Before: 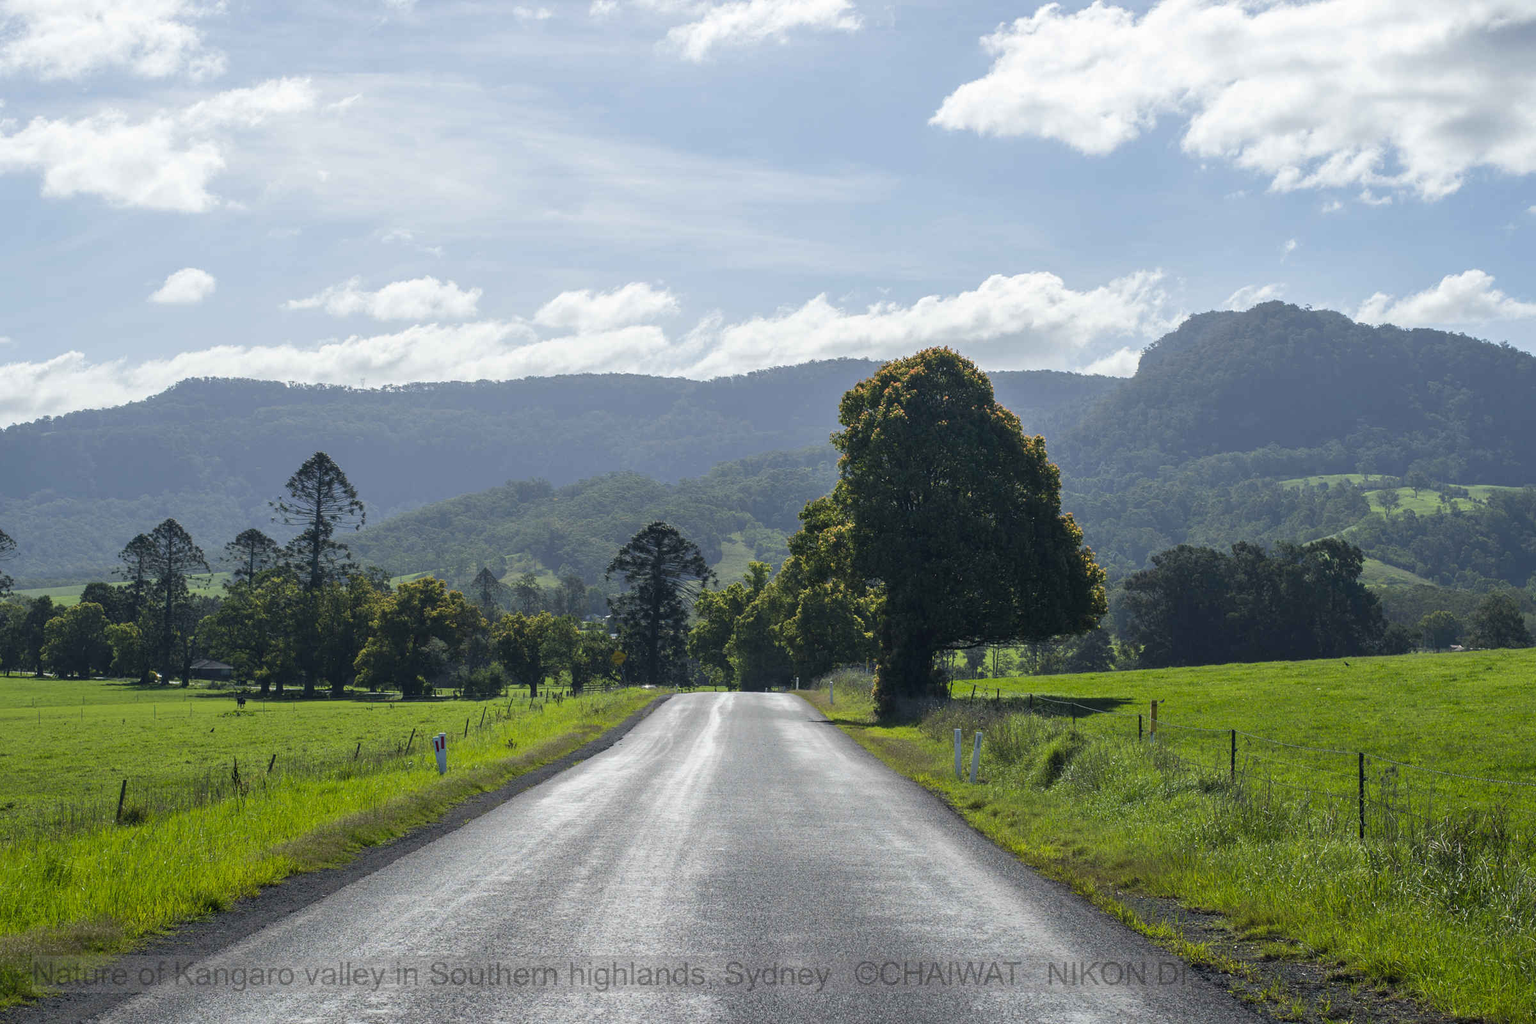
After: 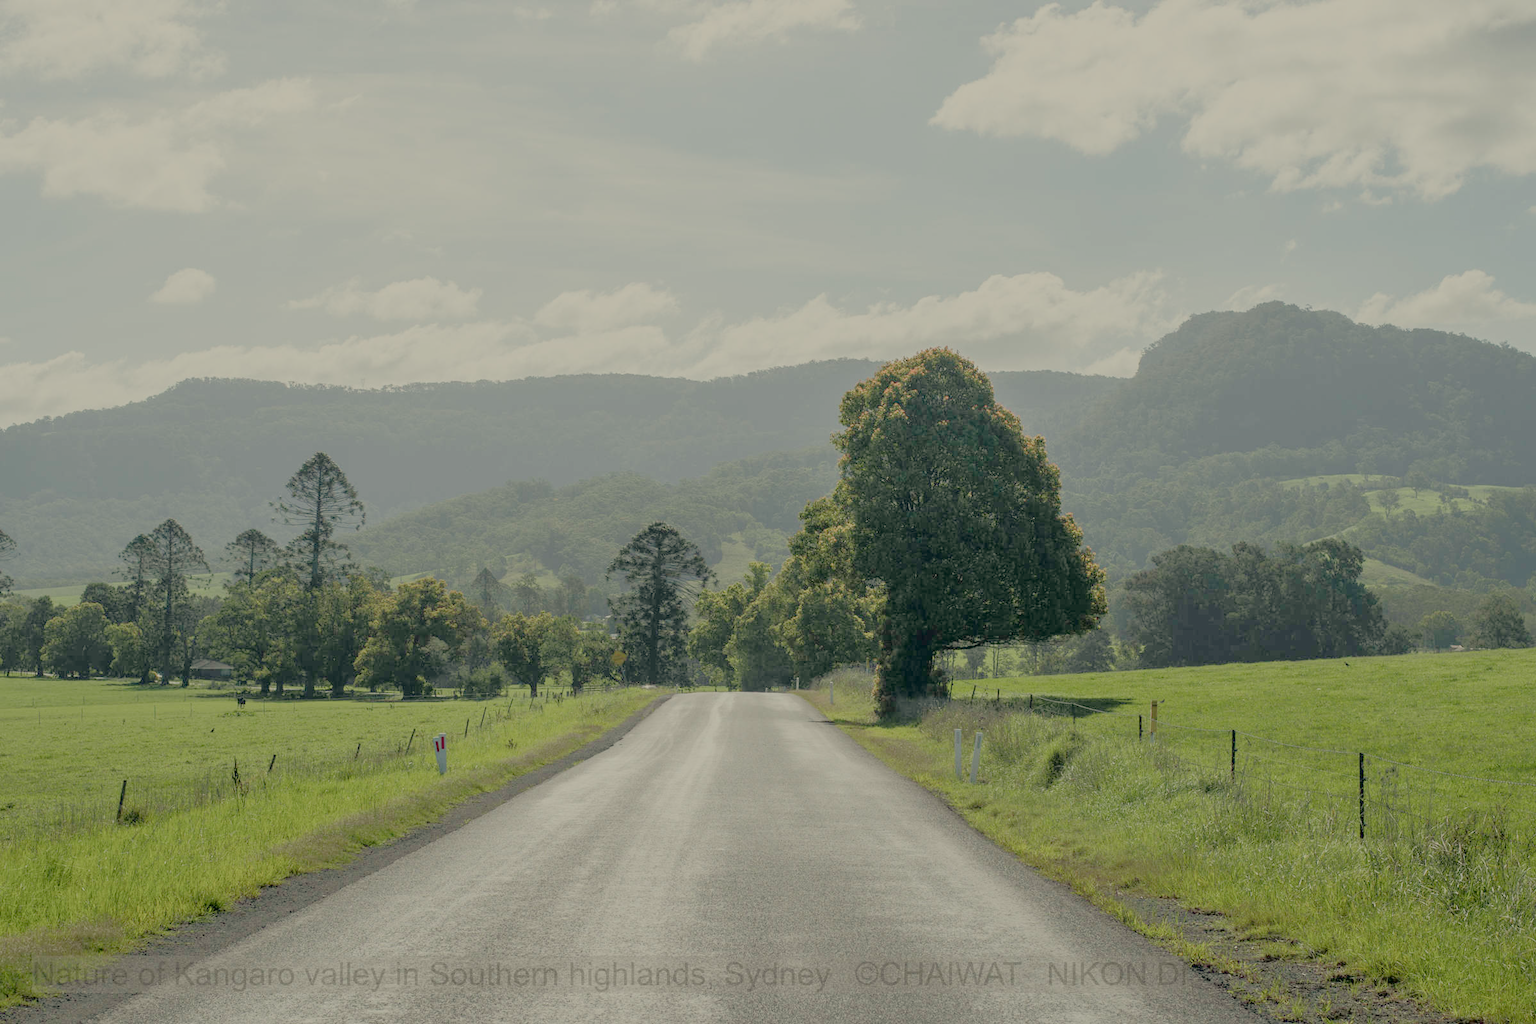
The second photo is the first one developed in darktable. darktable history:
white balance: red 1.08, blue 0.791
exposure: black level correction 0, exposure 0.7 EV, compensate exposure bias true, compensate highlight preservation false
tone curve: curves: ch0 [(0, 0) (0.126, 0.061) (0.362, 0.382) (0.498, 0.498) (0.706, 0.712) (1, 1)]; ch1 [(0, 0) (0.5, 0.497) (0.55, 0.578) (1, 1)]; ch2 [(0, 0) (0.44, 0.424) (0.489, 0.486) (0.537, 0.538) (1, 1)], color space Lab, independent channels, preserve colors none
filmic rgb: white relative exposure 8 EV, threshold 3 EV, structure ↔ texture 100%, target black luminance 0%, hardness 2.44, latitude 76.53%, contrast 0.562, shadows ↔ highlights balance 0%, preserve chrominance no, color science v4 (2020), iterations of high-quality reconstruction 10, type of noise poissonian, enable highlight reconstruction true
